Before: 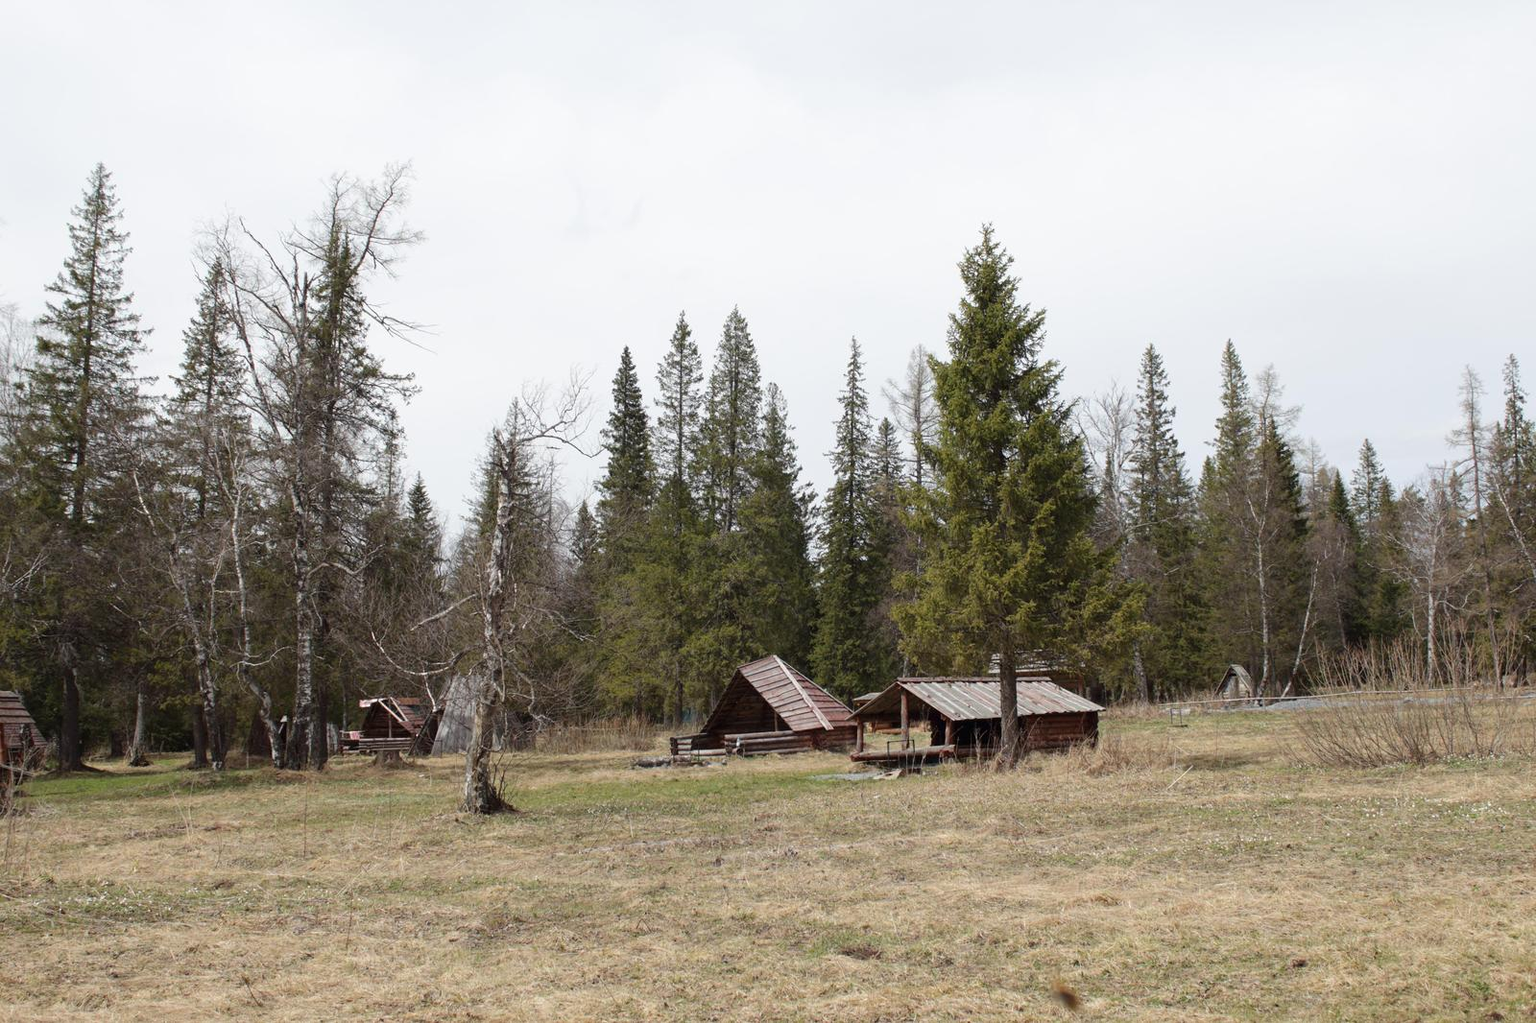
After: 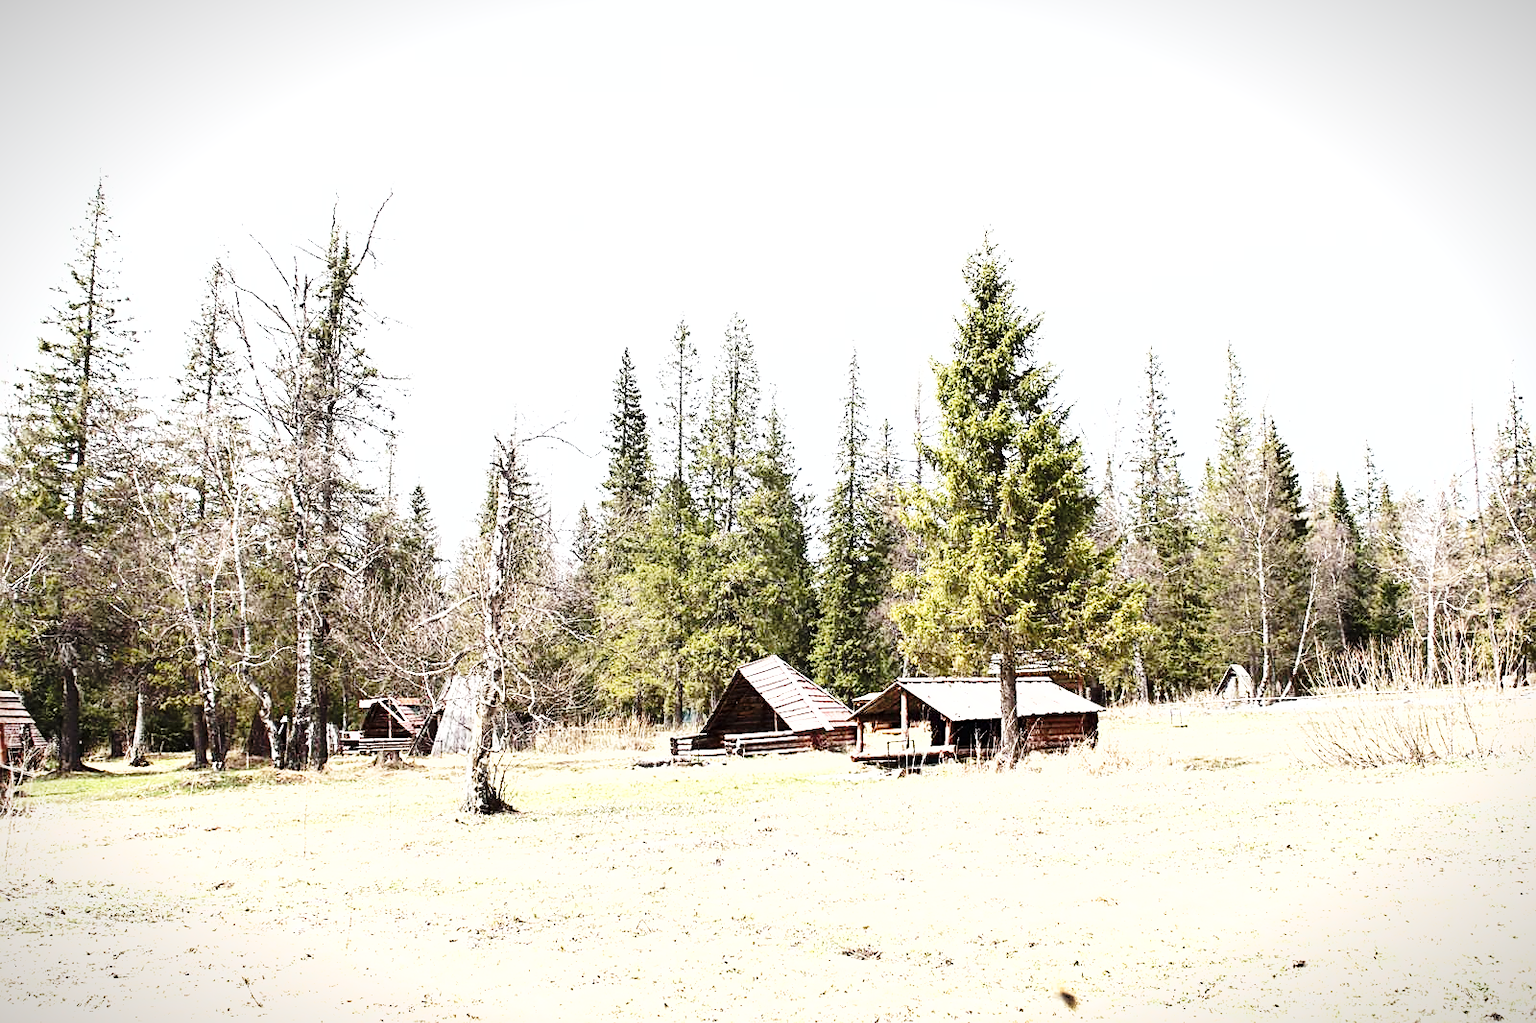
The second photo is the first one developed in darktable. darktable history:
tone equalizer: -8 EV -1.05 EV, -7 EV -0.976 EV, -6 EV -0.828 EV, -5 EV -0.558 EV, -3 EV 0.545 EV, -2 EV 0.893 EV, -1 EV 1.01 EV, +0 EV 1.06 EV, mask exposure compensation -0.503 EV
base curve: curves: ch0 [(0, 0) (0.028, 0.03) (0.121, 0.232) (0.46, 0.748) (0.859, 0.968) (1, 1)], preserve colors none
vignetting: fall-off start 100.66%, width/height ratio 1.325
shadows and highlights: highlights color adjustment 0.648%, soften with gaussian
exposure: exposure 1.158 EV, compensate highlight preservation false
sharpen: amount 0.468
